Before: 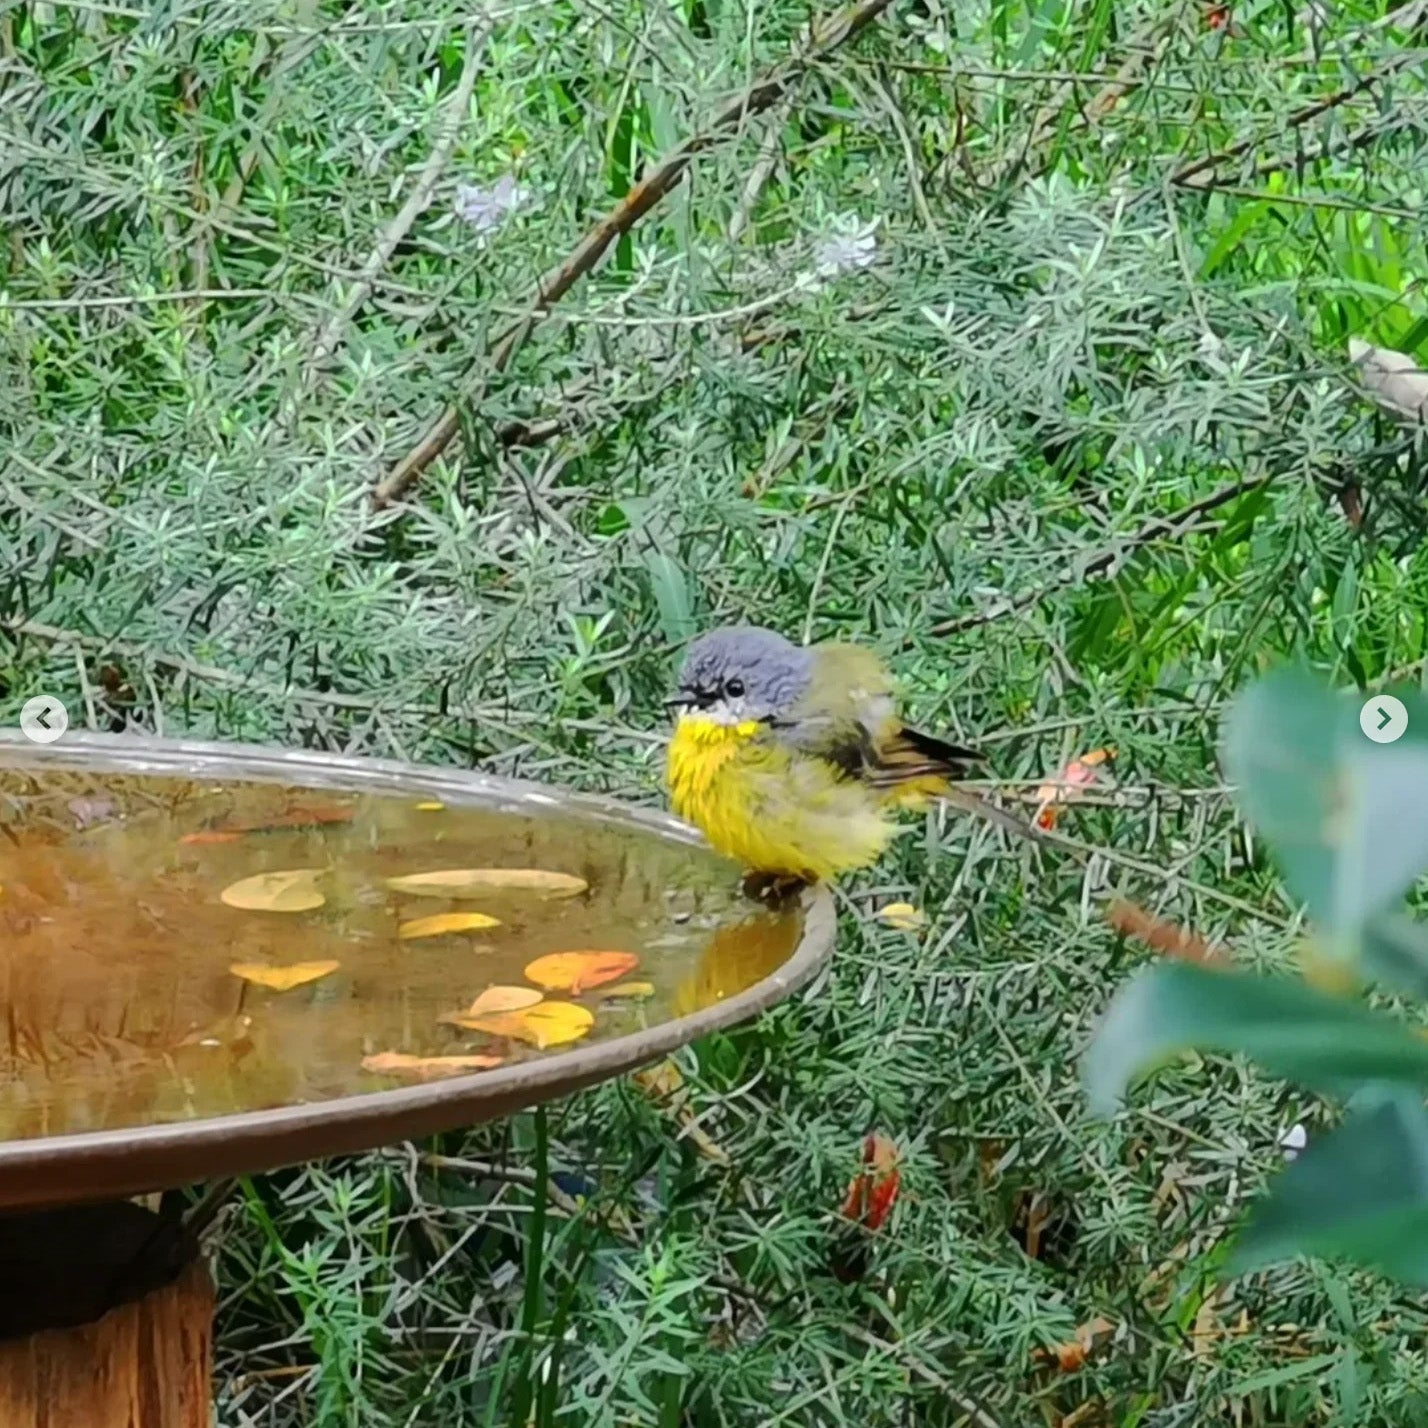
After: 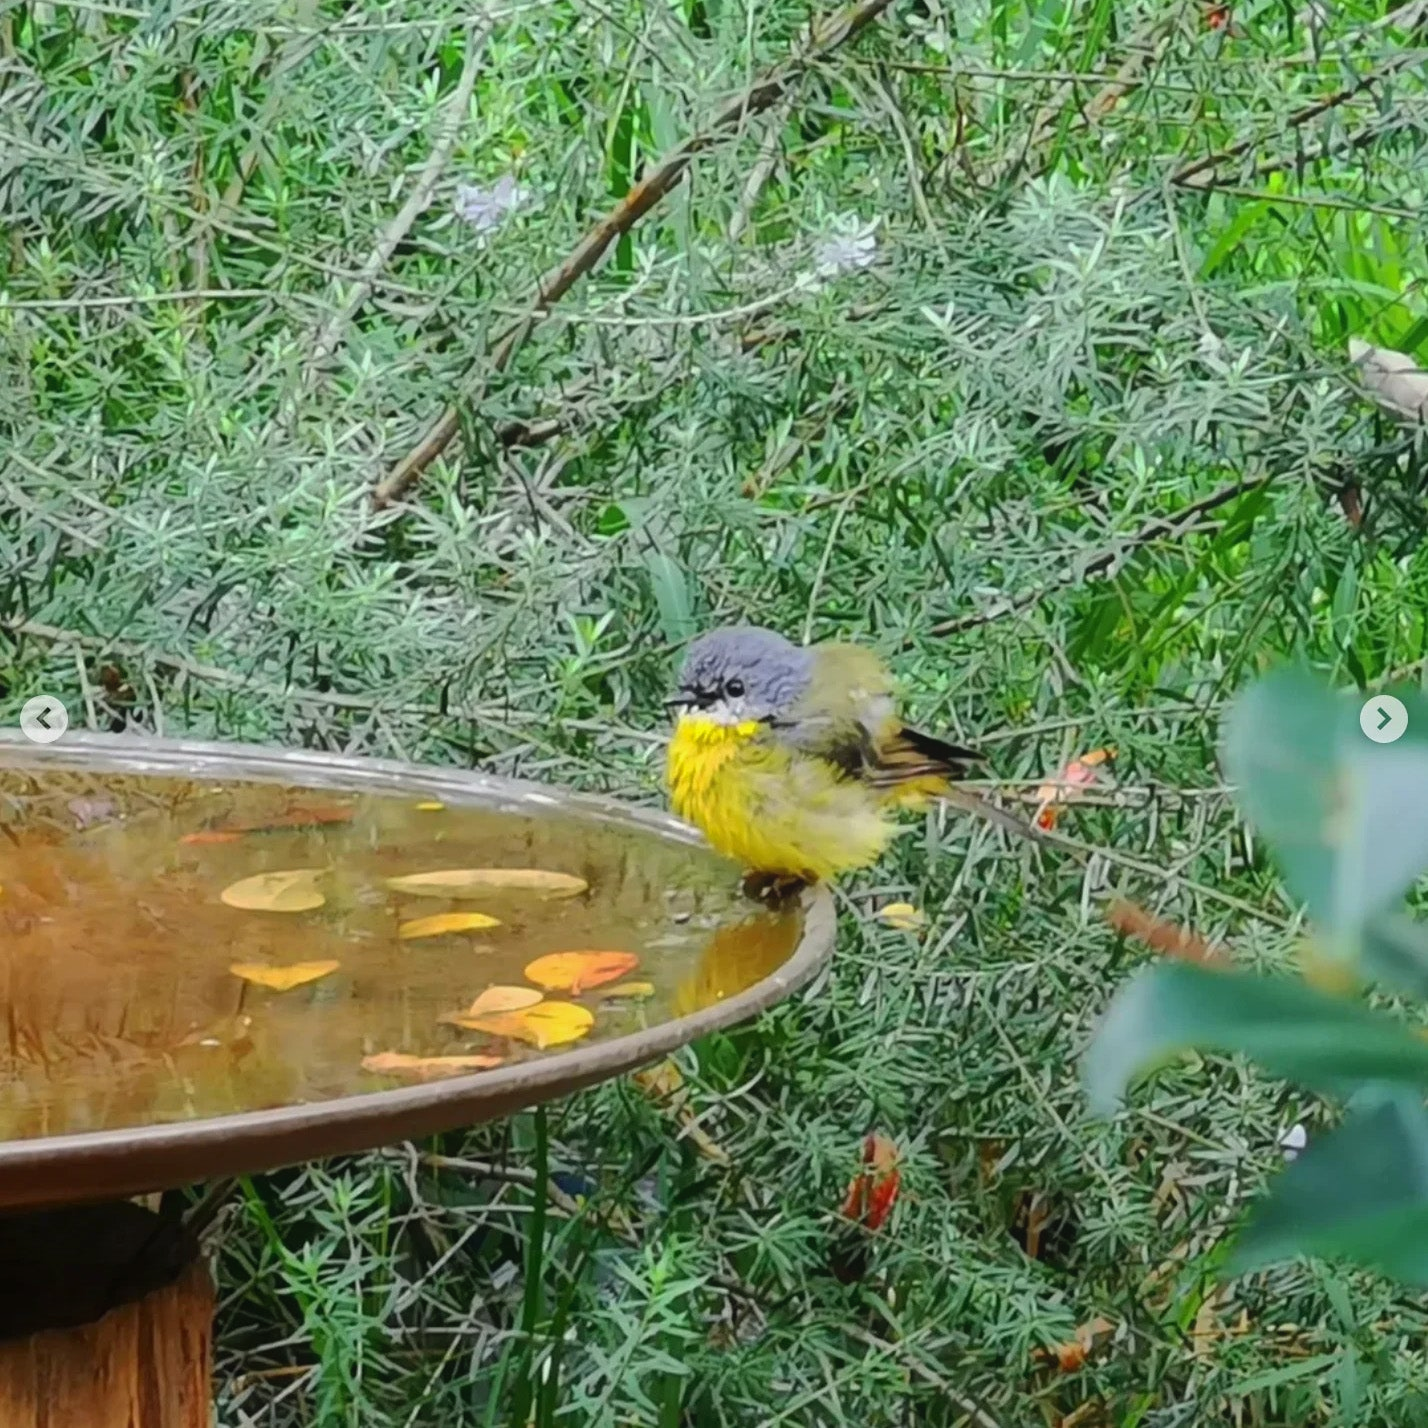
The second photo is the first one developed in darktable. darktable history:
contrast equalizer: y [[0.545, 0.572, 0.59, 0.59, 0.571, 0.545], [0.5 ×6], [0.5 ×6], [0 ×6], [0 ×6]], mix -0.29
